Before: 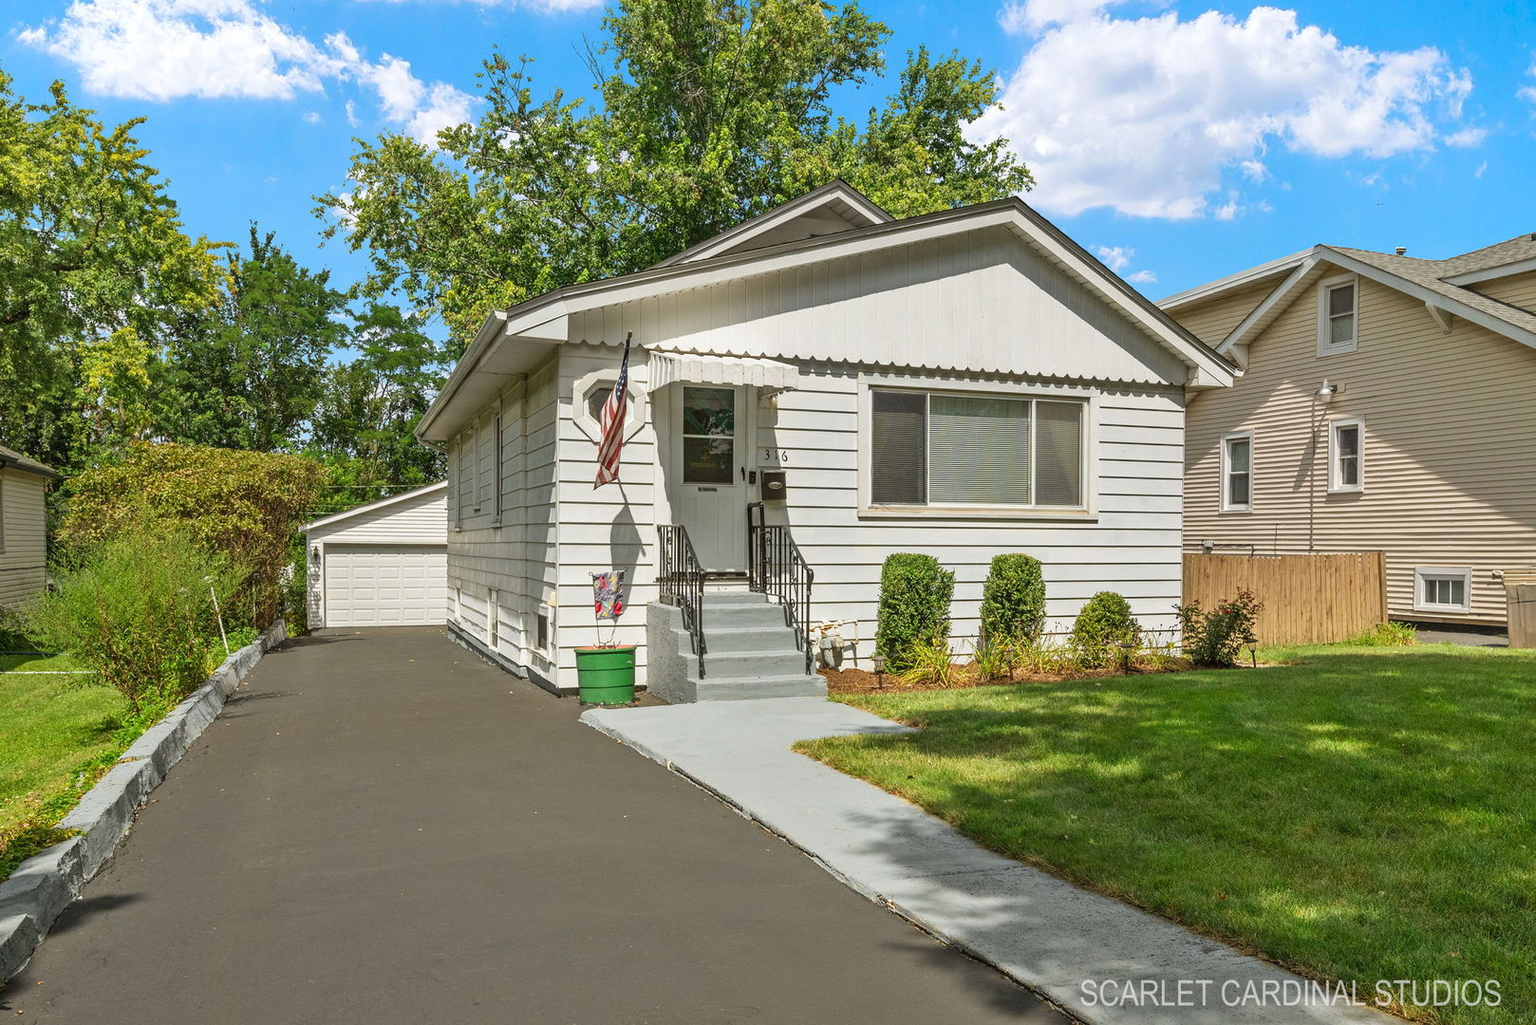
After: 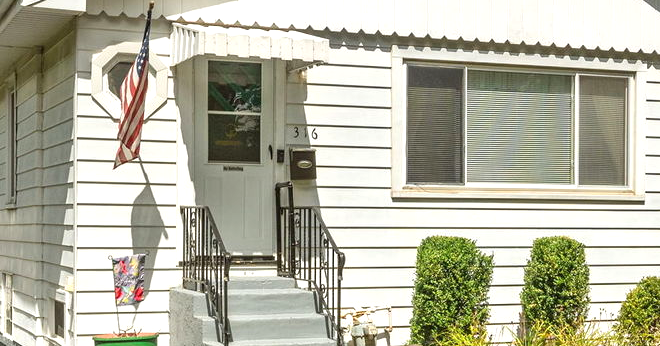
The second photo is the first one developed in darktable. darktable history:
crop: left 31.702%, top 32.216%, right 27.471%, bottom 35.656%
exposure: exposure 0.514 EV, compensate highlight preservation false
